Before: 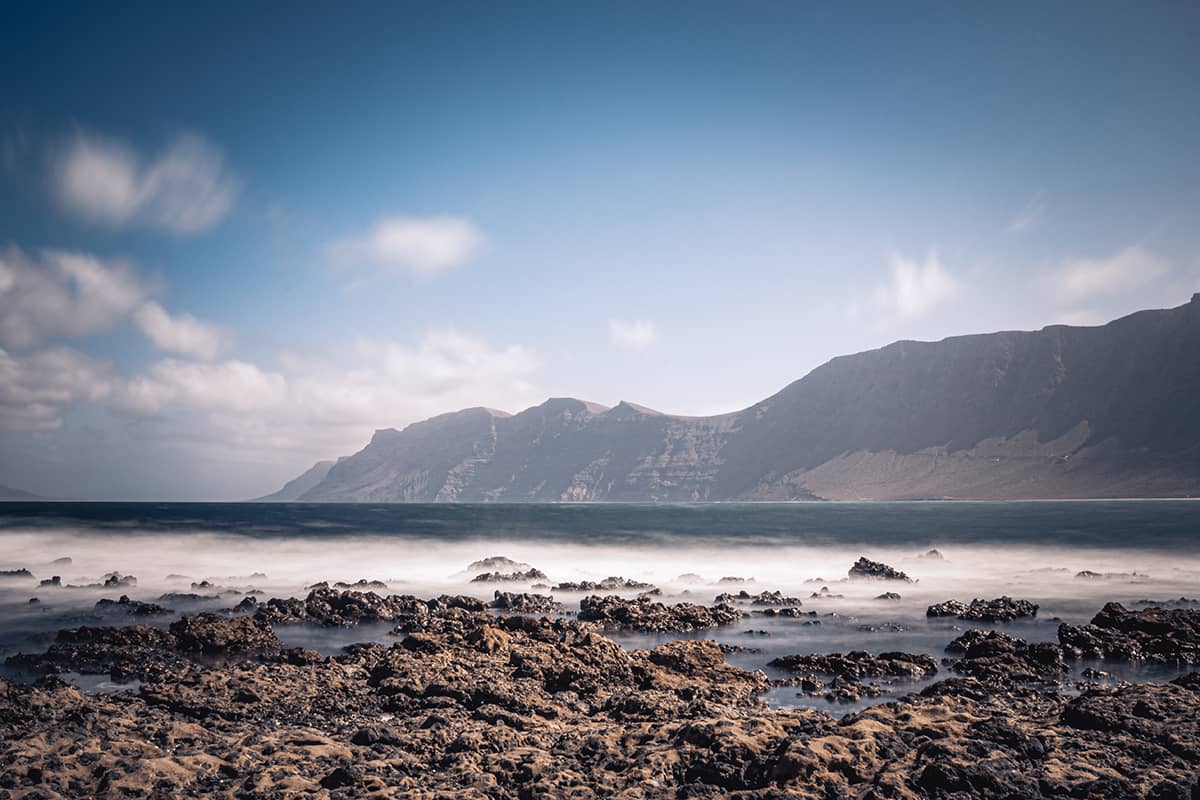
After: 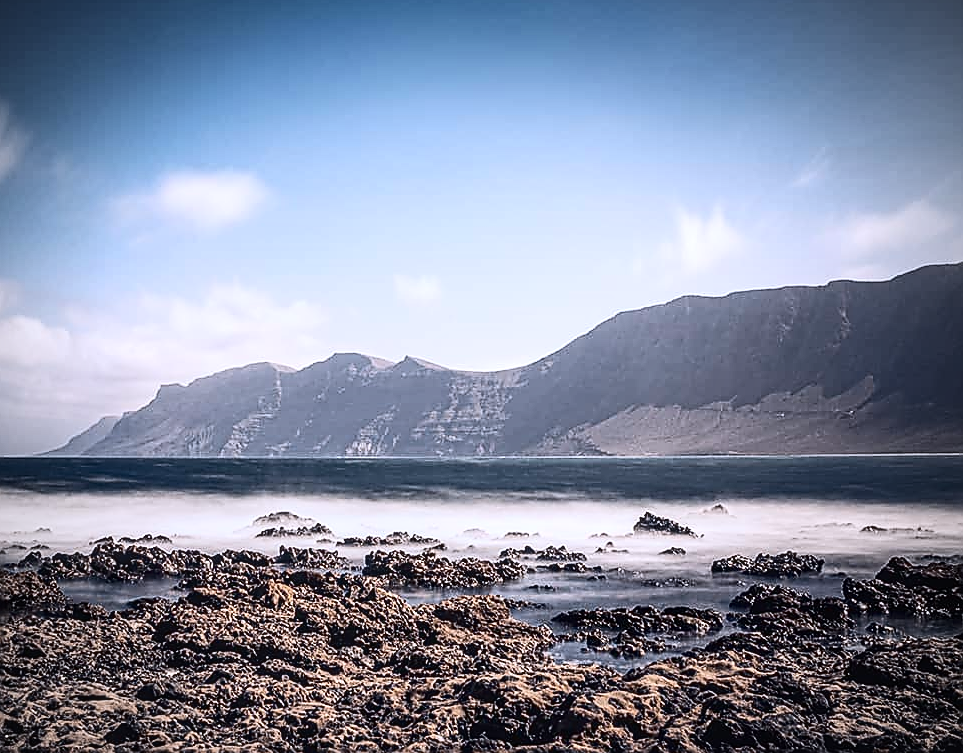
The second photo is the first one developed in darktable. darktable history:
exposure: compensate highlight preservation false
crop and rotate: left 17.959%, top 5.771%, right 1.742%
local contrast: on, module defaults
color calibration: illuminant as shot in camera, x 0.358, y 0.373, temperature 4628.91 K
vignetting: fall-off radius 60.92%
sharpen: radius 1.4, amount 1.25, threshold 0.7
contrast brightness saturation: contrast 0.28
